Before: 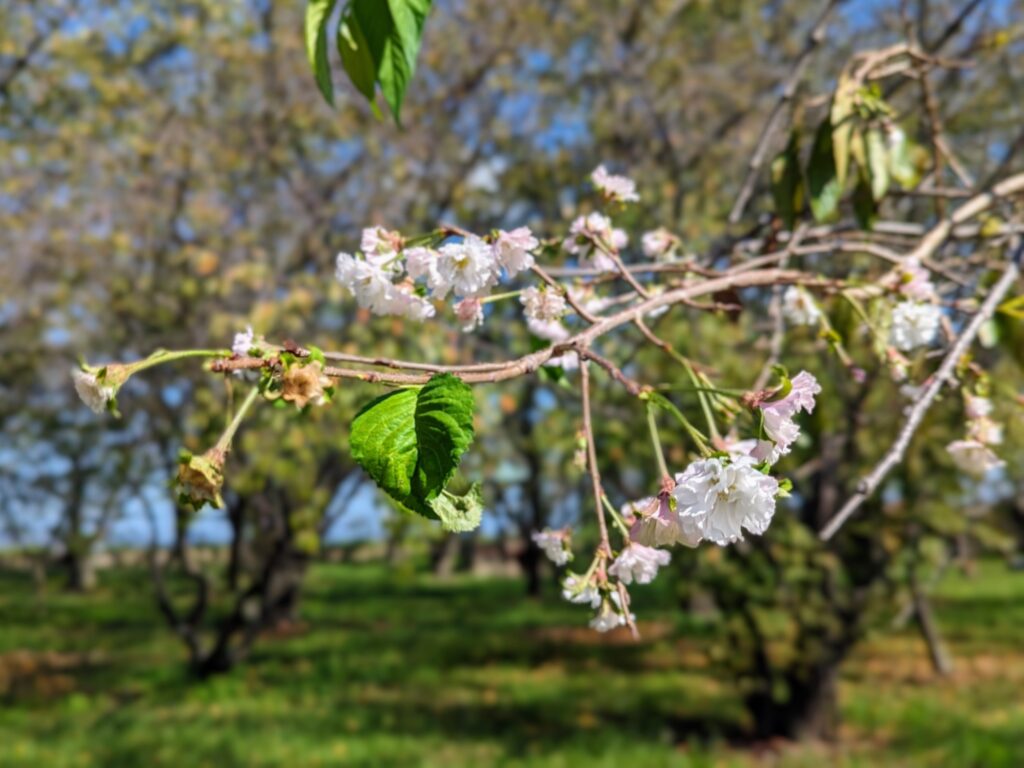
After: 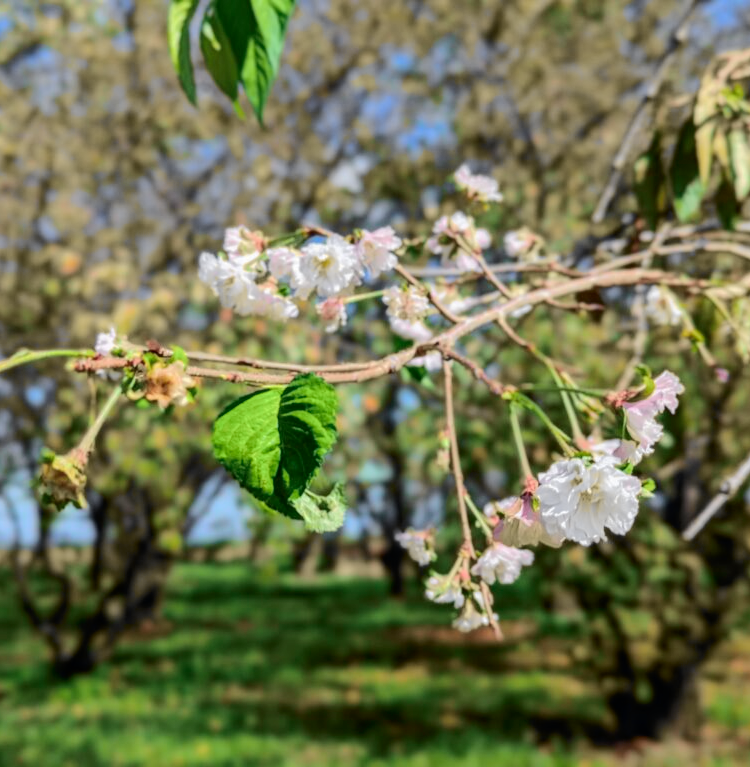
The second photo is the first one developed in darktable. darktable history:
crop: left 13.443%, right 13.31%
local contrast: highlights 61%, shadows 106%, detail 107%, midtone range 0.529
tone curve: curves: ch0 [(0, 0.023) (0.037, 0.04) (0.131, 0.128) (0.304, 0.331) (0.504, 0.584) (0.616, 0.687) (0.704, 0.764) (0.808, 0.823) (1, 1)]; ch1 [(0, 0) (0.301, 0.3) (0.477, 0.472) (0.493, 0.497) (0.508, 0.501) (0.544, 0.541) (0.563, 0.565) (0.626, 0.66) (0.721, 0.776) (1, 1)]; ch2 [(0, 0) (0.249, 0.216) (0.349, 0.343) (0.424, 0.442) (0.476, 0.483) (0.502, 0.5) (0.517, 0.519) (0.532, 0.553) (0.569, 0.587) (0.634, 0.628) (0.706, 0.729) (0.828, 0.742) (1, 0.9)], color space Lab, independent channels, preserve colors none
